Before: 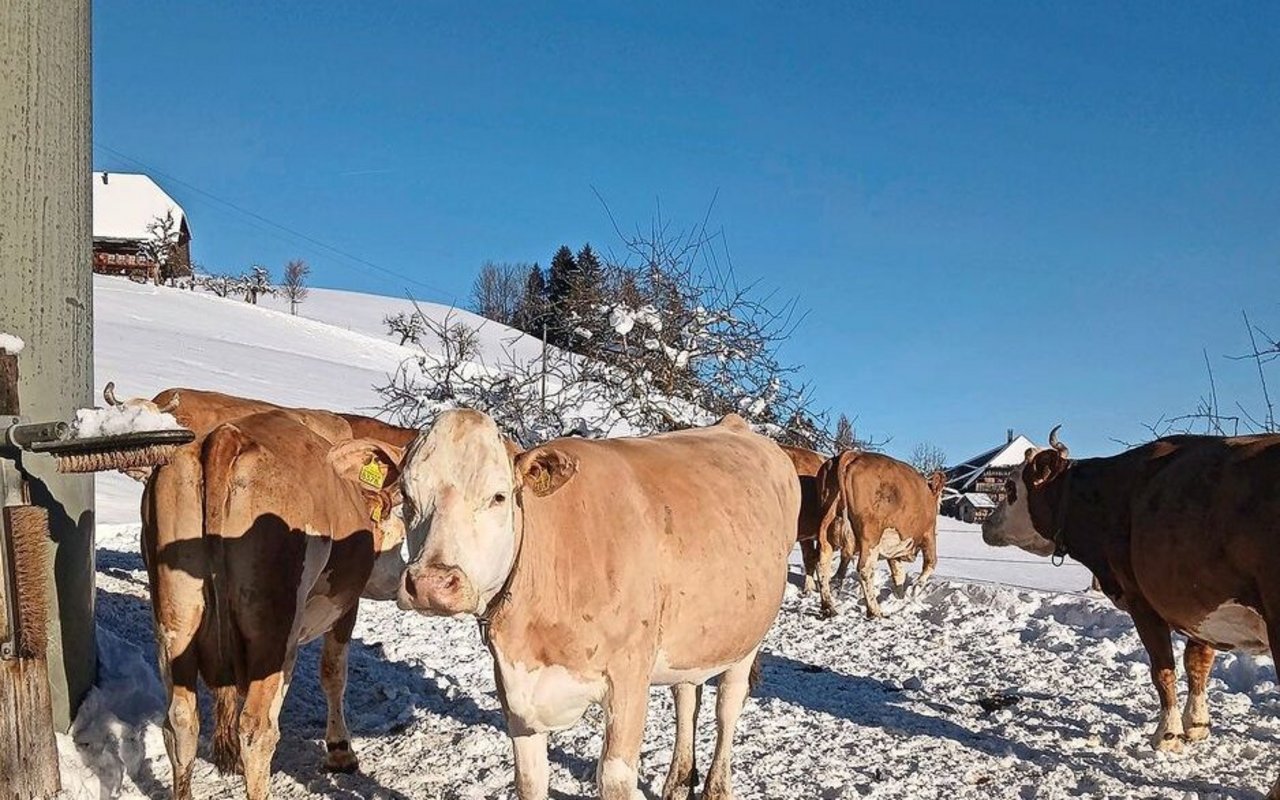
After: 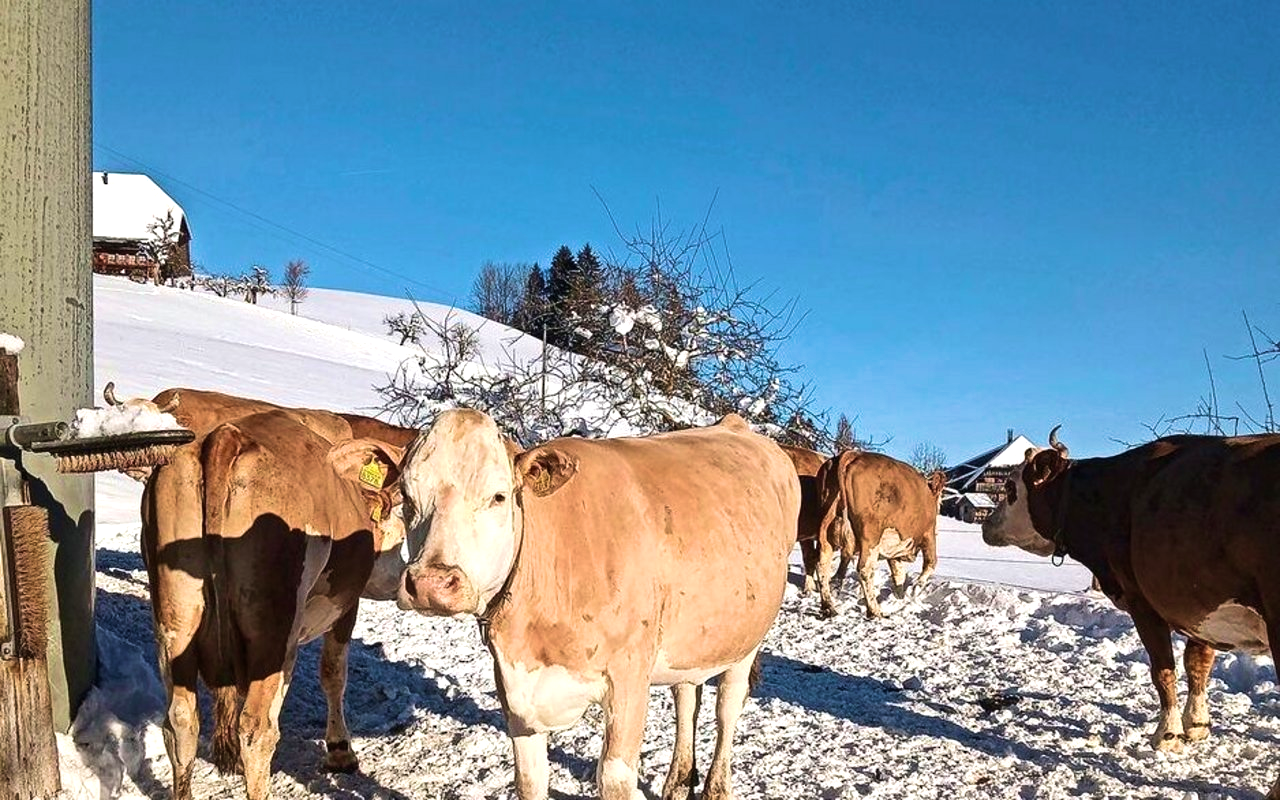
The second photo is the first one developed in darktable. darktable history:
velvia: strength 39.63%
tone equalizer: -8 EV -0.417 EV, -7 EV -0.389 EV, -6 EV -0.333 EV, -5 EV -0.222 EV, -3 EV 0.222 EV, -2 EV 0.333 EV, -1 EV 0.389 EV, +0 EV 0.417 EV, edges refinement/feathering 500, mask exposure compensation -1.57 EV, preserve details no
sharpen: radius 2.883, amount 0.868, threshold 47.523
